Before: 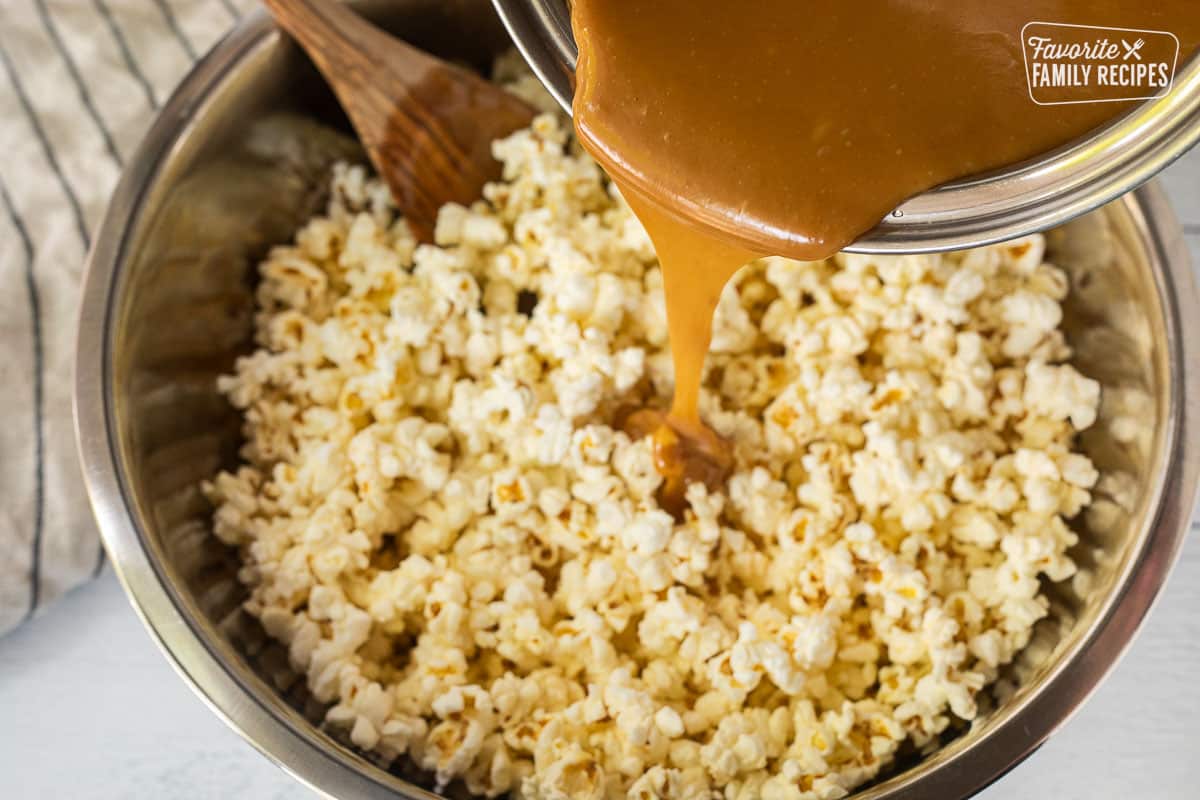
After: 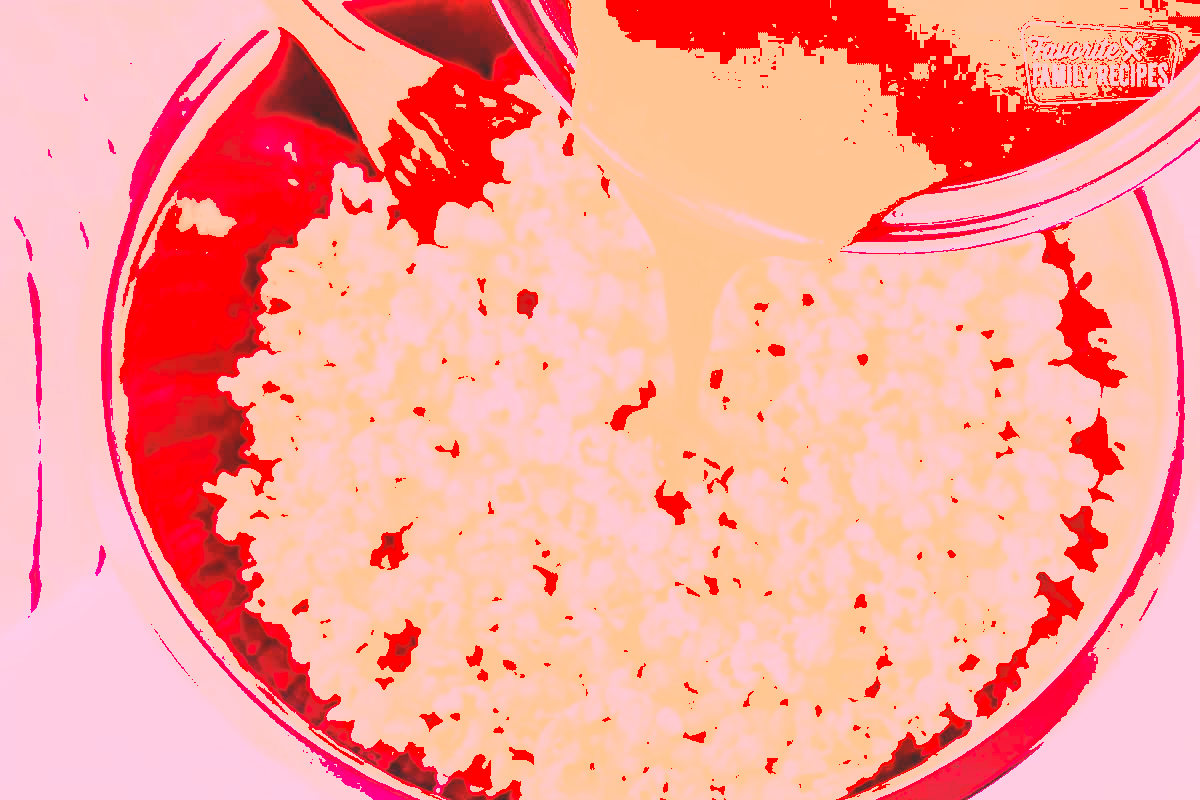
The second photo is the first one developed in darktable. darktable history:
contrast brightness saturation: contrast 0.15, brightness -0.01, saturation 0.1
shadows and highlights: on, module defaults
white balance: red 4.26, blue 1.802
color balance: lift [1.01, 1, 1, 1], gamma [1.097, 1, 1, 1], gain [0.85, 1, 1, 1]
